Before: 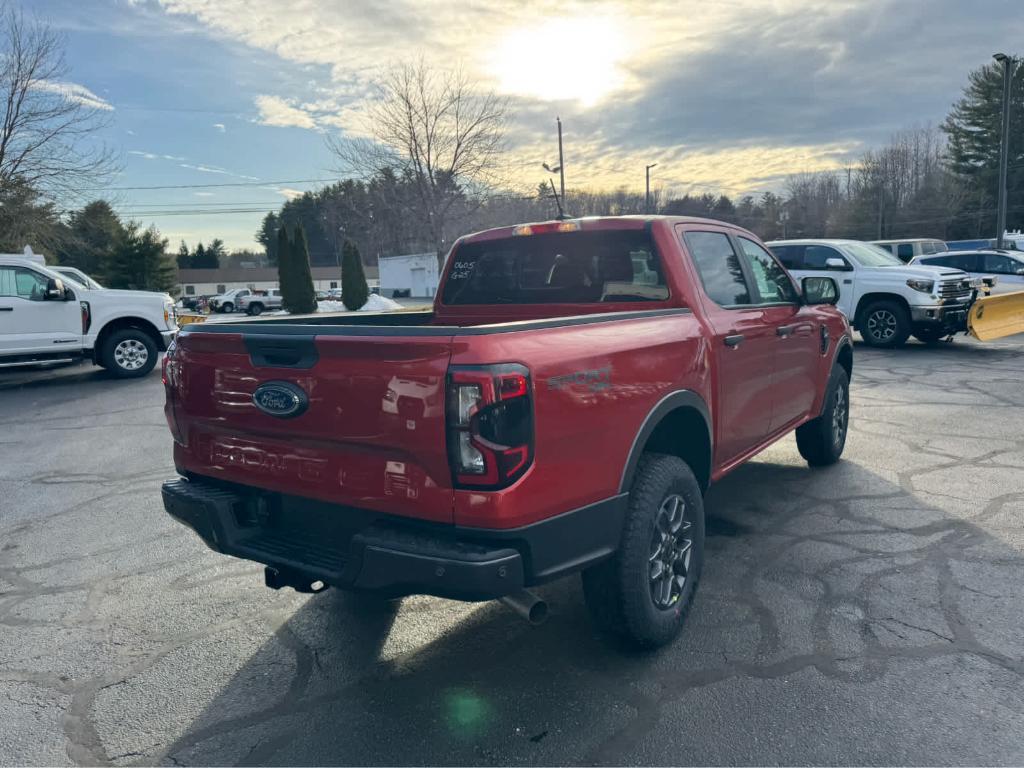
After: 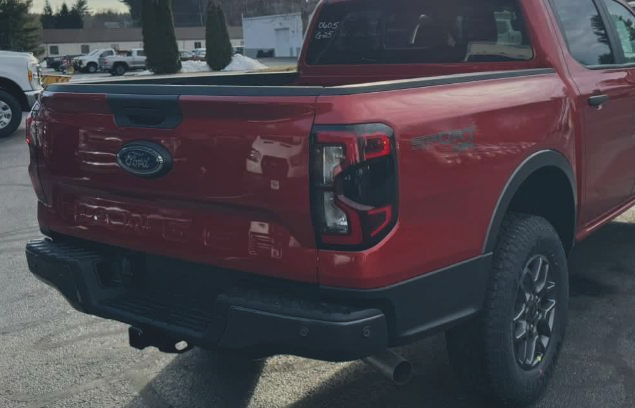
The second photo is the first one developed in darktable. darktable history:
crop: left 13.312%, top 31.28%, right 24.627%, bottom 15.582%
exposure: black level correction -0.015, exposure -0.5 EV, compensate highlight preservation false
